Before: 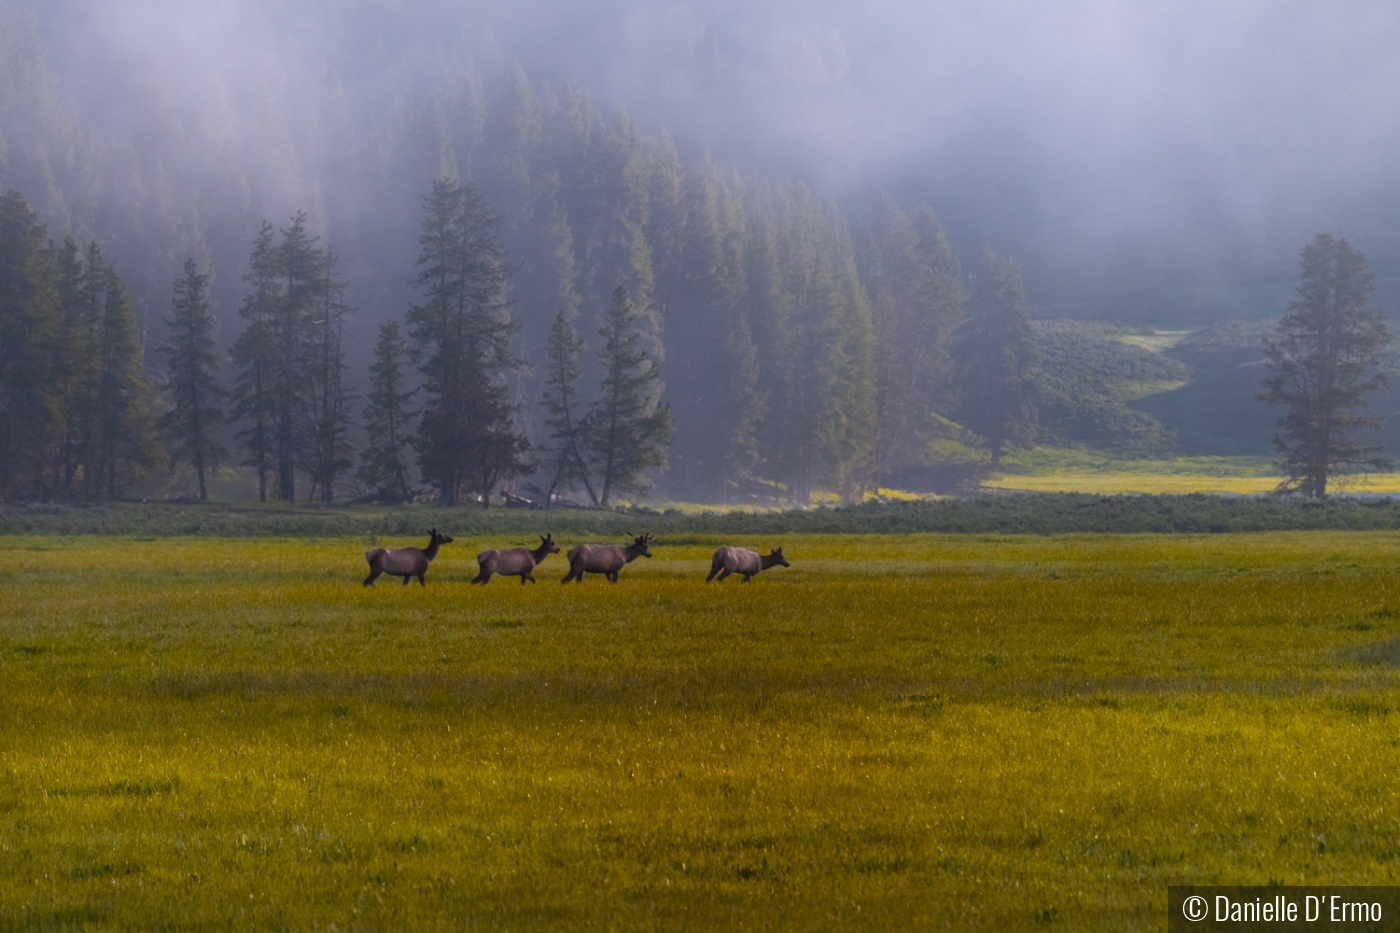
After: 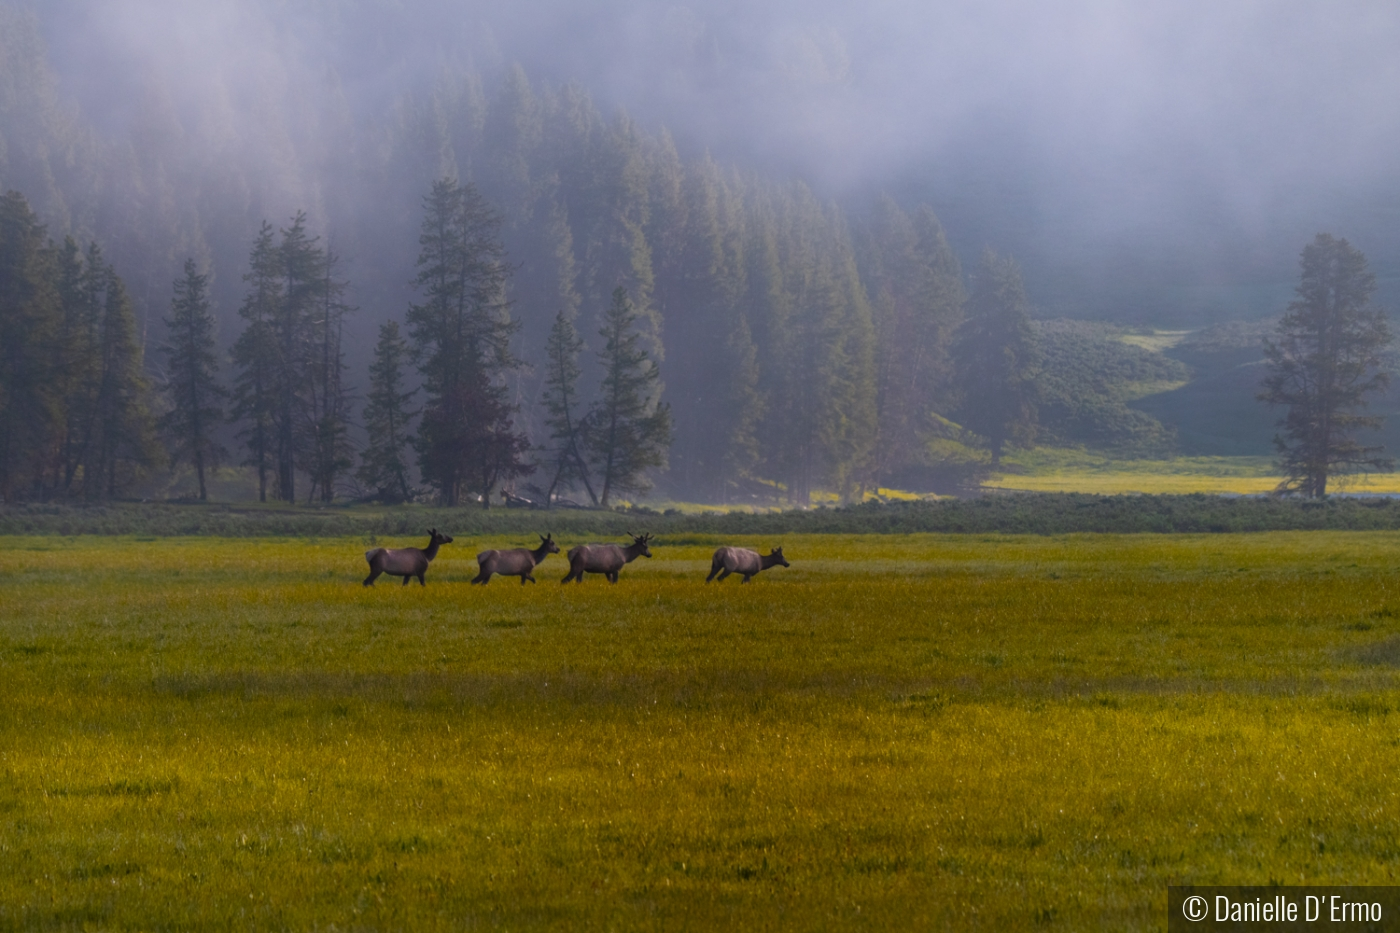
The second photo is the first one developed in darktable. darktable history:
exposure: exposure -0.113 EV, compensate highlight preservation false
